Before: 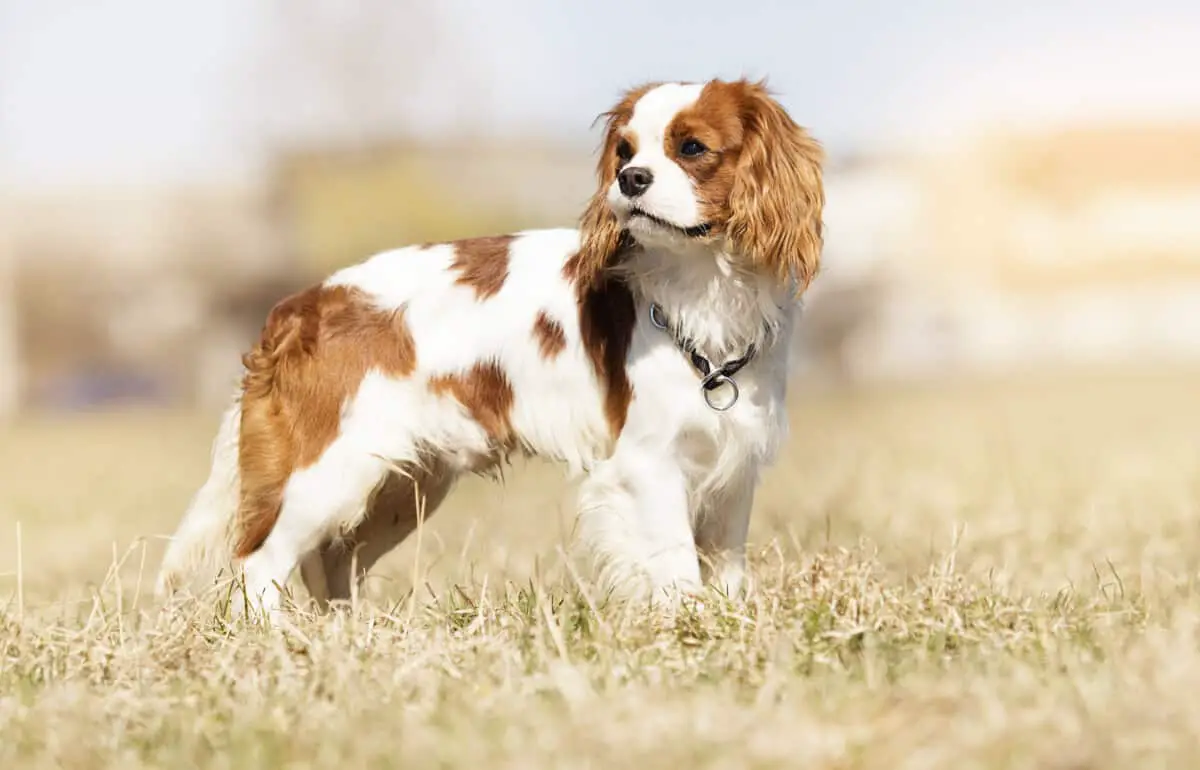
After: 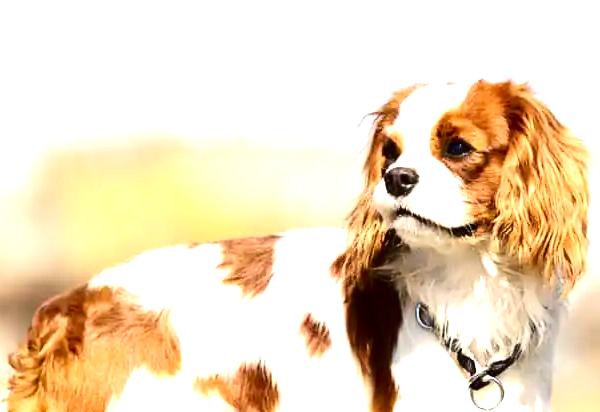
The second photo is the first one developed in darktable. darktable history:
exposure: black level correction 0, exposure 1 EV, compensate highlight preservation false
contrast brightness saturation: contrast 0.22, brightness -0.19, saturation 0.24
crop: left 19.556%, right 30.401%, bottom 46.458%
white balance: emerald 1
